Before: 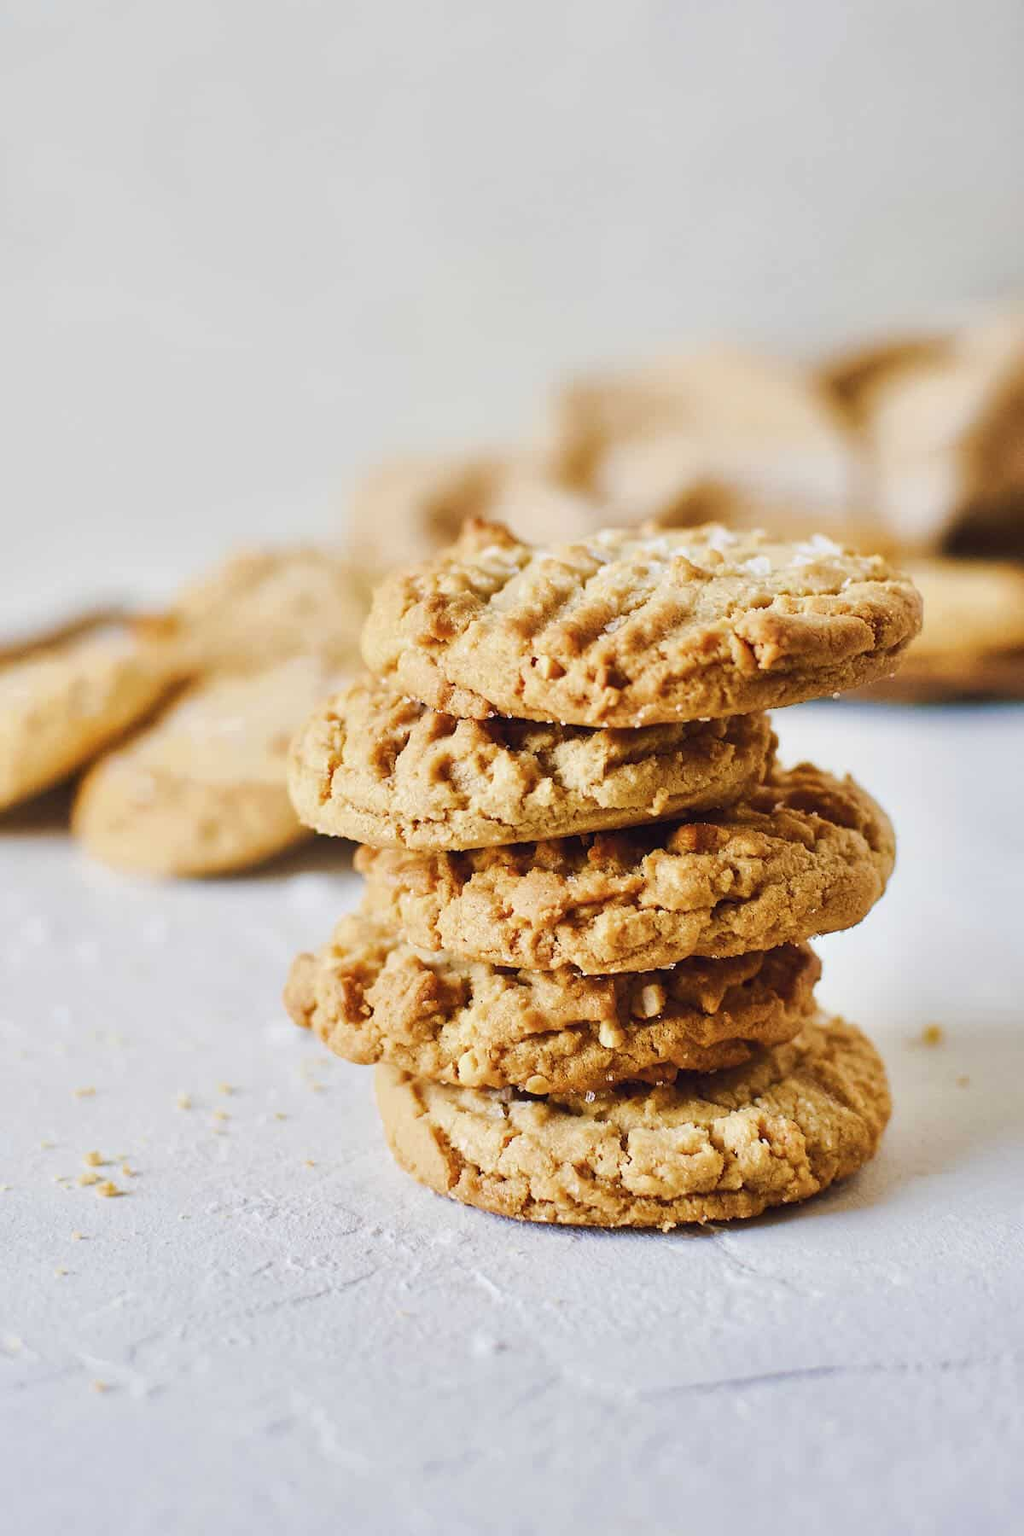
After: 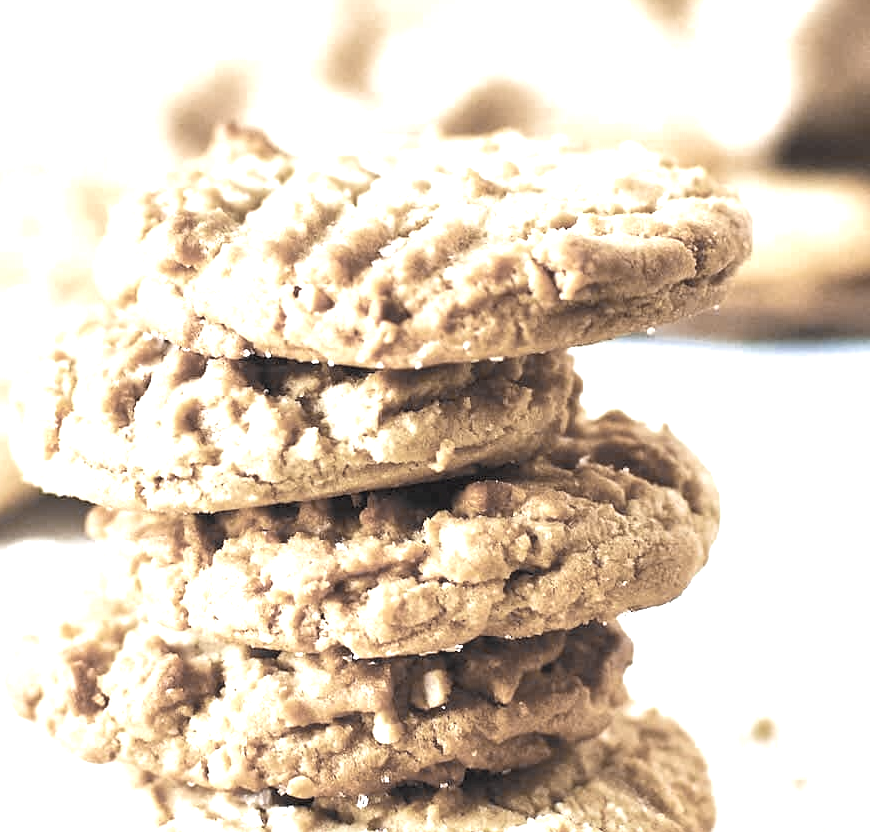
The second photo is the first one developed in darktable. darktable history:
crop and rotate: left 27.447%, top 26.936%, bottom 26.835%
exposure: black level correction 0.001, exposure 1.735 EV, compensate highlight preservation false
color zones: curves: ch0 [(0, 0.487) (0.241, 0.395) (0.434, 0.373) (0.658, 0.412) (0.838, 0.487)]; ch1 [(0, 0) (0.053, 0.053) (0.211, 0.202) (0.579, 0.259) (0.781, 0.241)]
